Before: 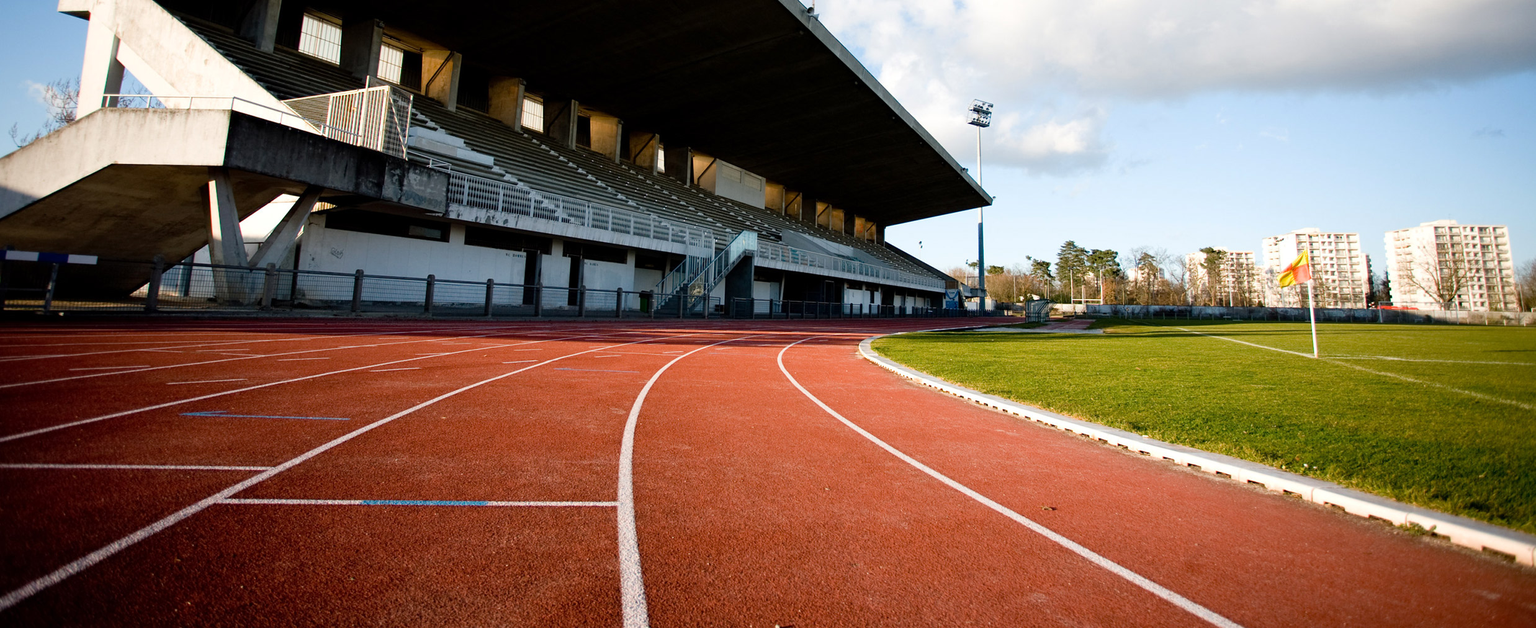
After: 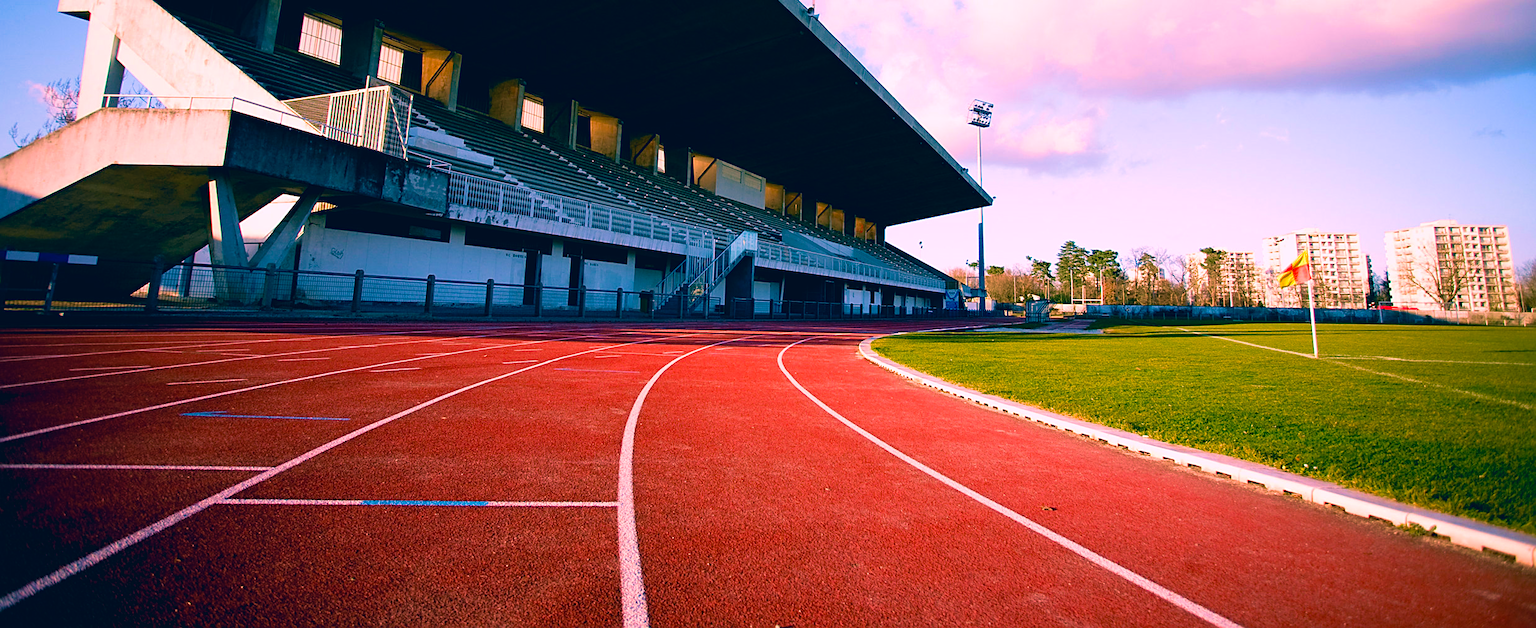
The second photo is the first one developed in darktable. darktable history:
velvia: strength 67.23%, mid-tones bias 0.976
color correction: highlights a* 17, highlights b* 0.271, shadows a* -14.72, shadows b* -14.15, saturation 1.49
sharpen: on, module defaults
